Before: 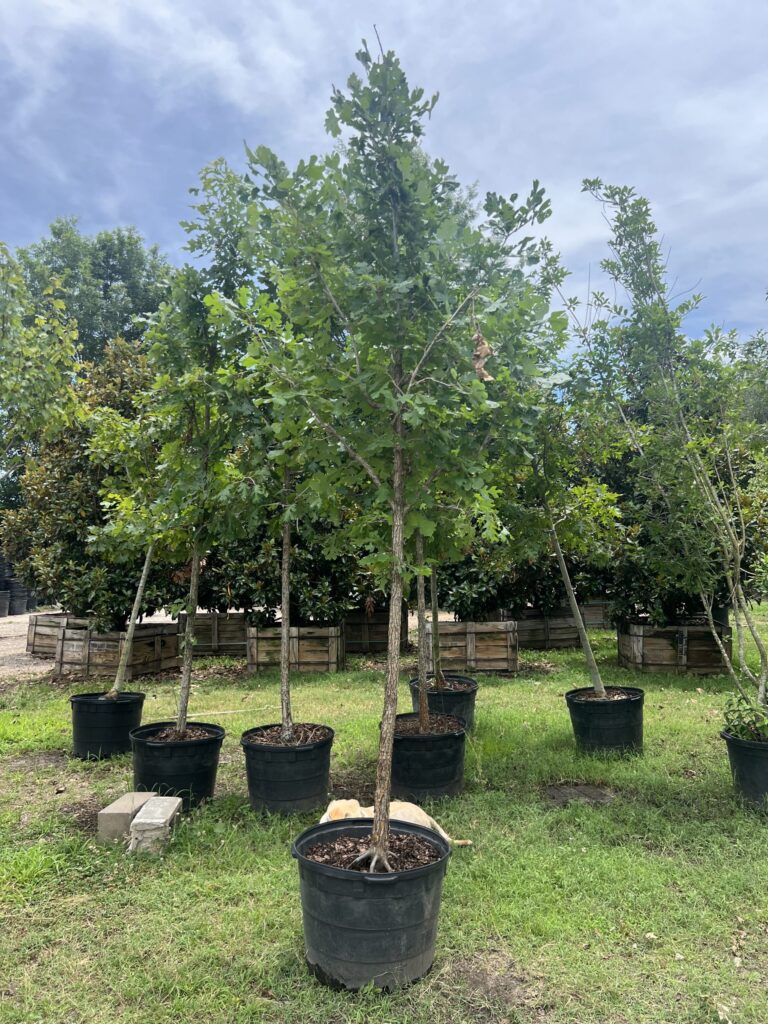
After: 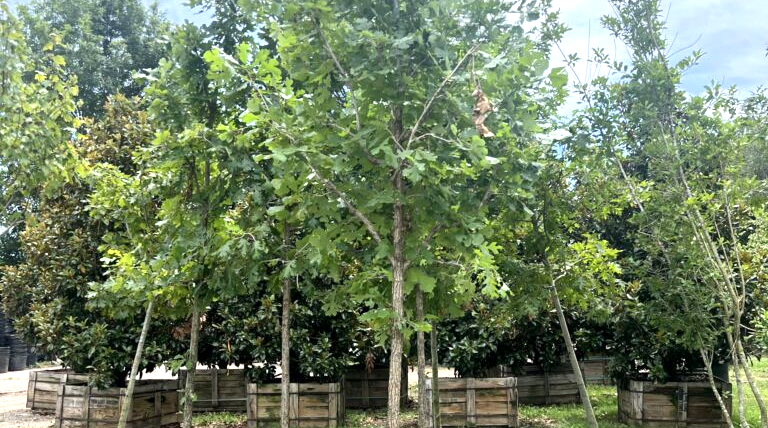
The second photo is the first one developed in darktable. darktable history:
crop and rotate: top 23.84%, bottom 34.294%
local contrast: mode bilateral grid, contrast 20, coarseness 50, detail 130%, midtone range 0.2
exposure: exposure 0.7 EV, compensate highlight preservation false
